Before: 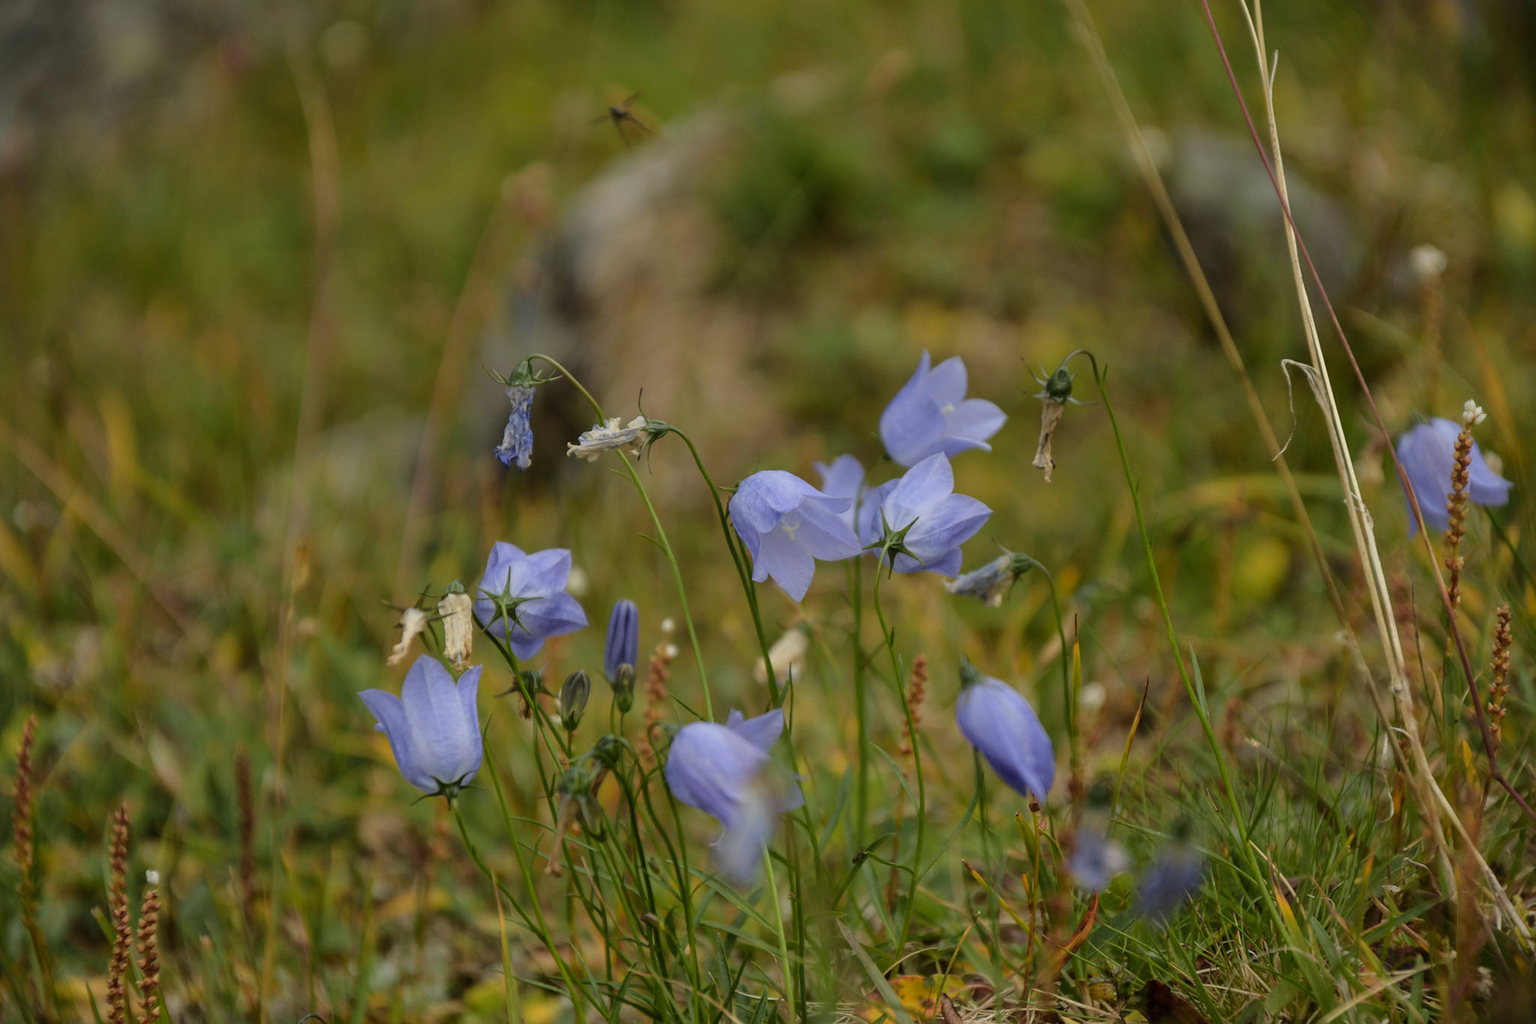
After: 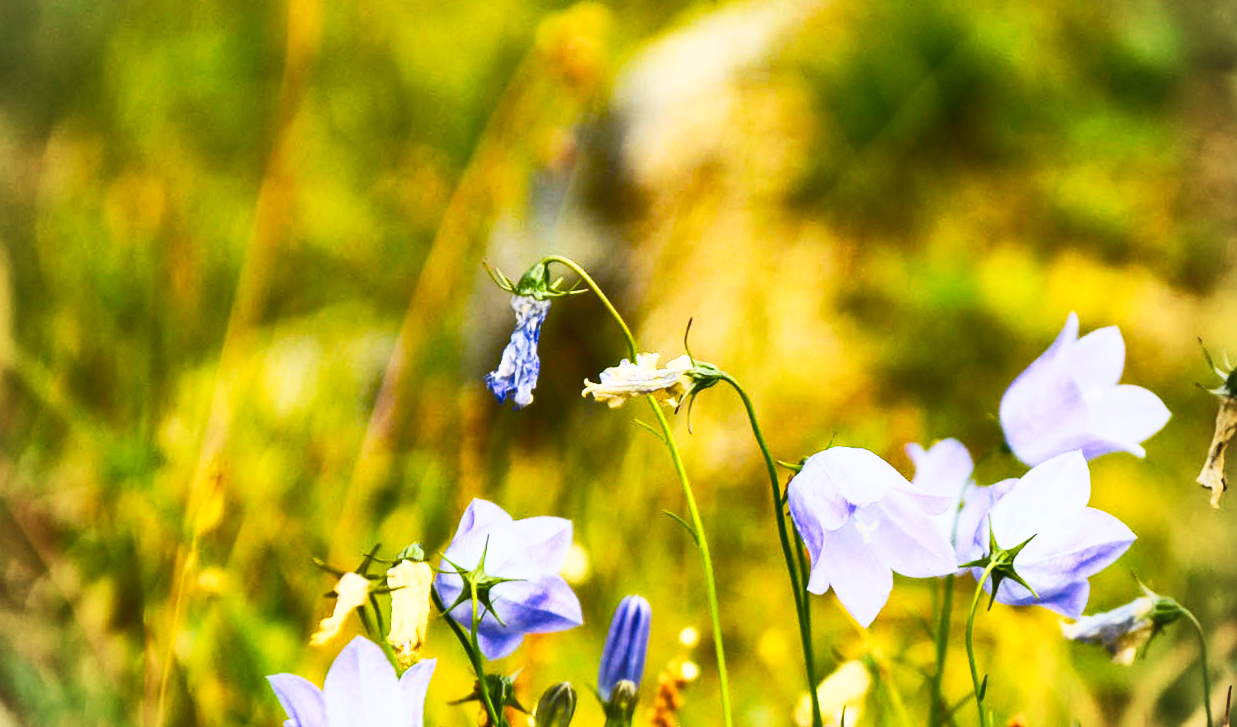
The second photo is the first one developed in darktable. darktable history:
color balance rgb: linear chroma grading › global chroma 14.346%, perceptual saturation grading › global saturation 36.807%, perceptual saturation grading › shadows 35.977%, perceptual brilliance grading › global brilliance 9.911%, perceptual brilliance grading › shadows 14.967%, global vibrance 20%
contrast brightness saturation: contrast 0.638, brightness 0.334, saturation 0.137
tone curve: curves: ch0 [(0.003, 0.029) (0.188, 0.252) (0.46, 0.56) (0.608, 0.748) (0.871, 0.955) (1, 1)]; ch1 [(0, 0) (0.35, 0.356) (0.45, 0.453) (0.508, 0.515) (0.618, 0.634) (1, 1)]; ch2 [(0, 0) (0.456, 0.469) (0.5, 0.5) (0.634, 0.625) (1, 1)], preserve colors none
crop and rotate: angle -6.85°, left 2.04%, top 6.88%, right 27.174%, bottom 30.705%
vignetting: brightness -0.289, unbound false
